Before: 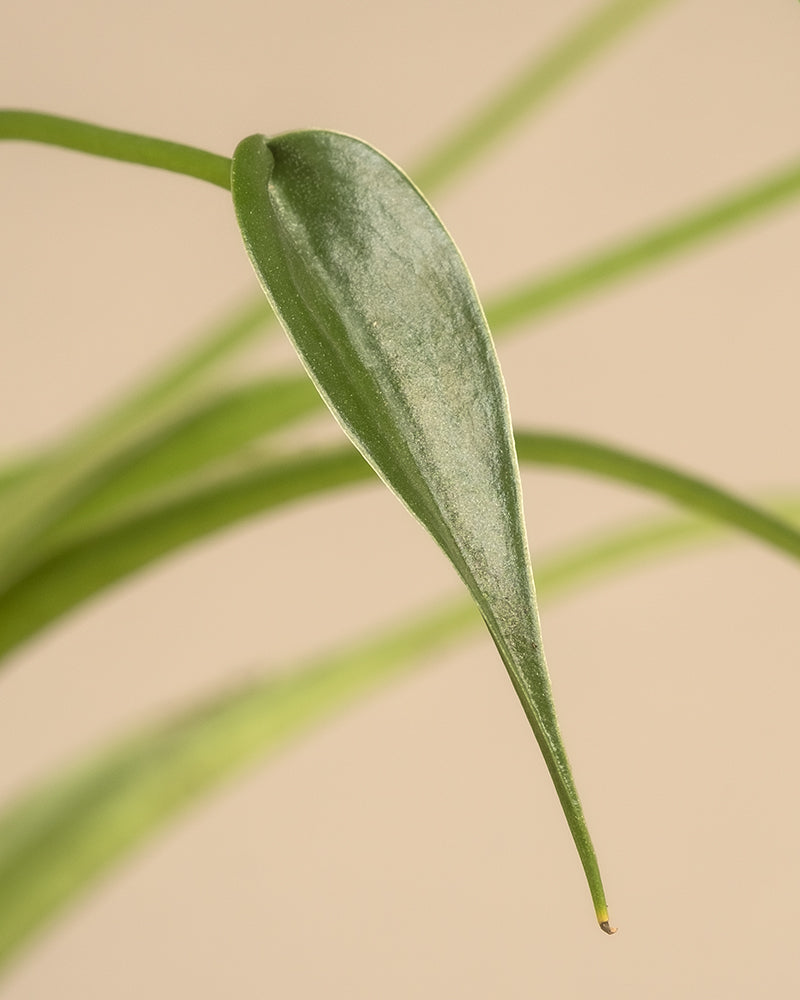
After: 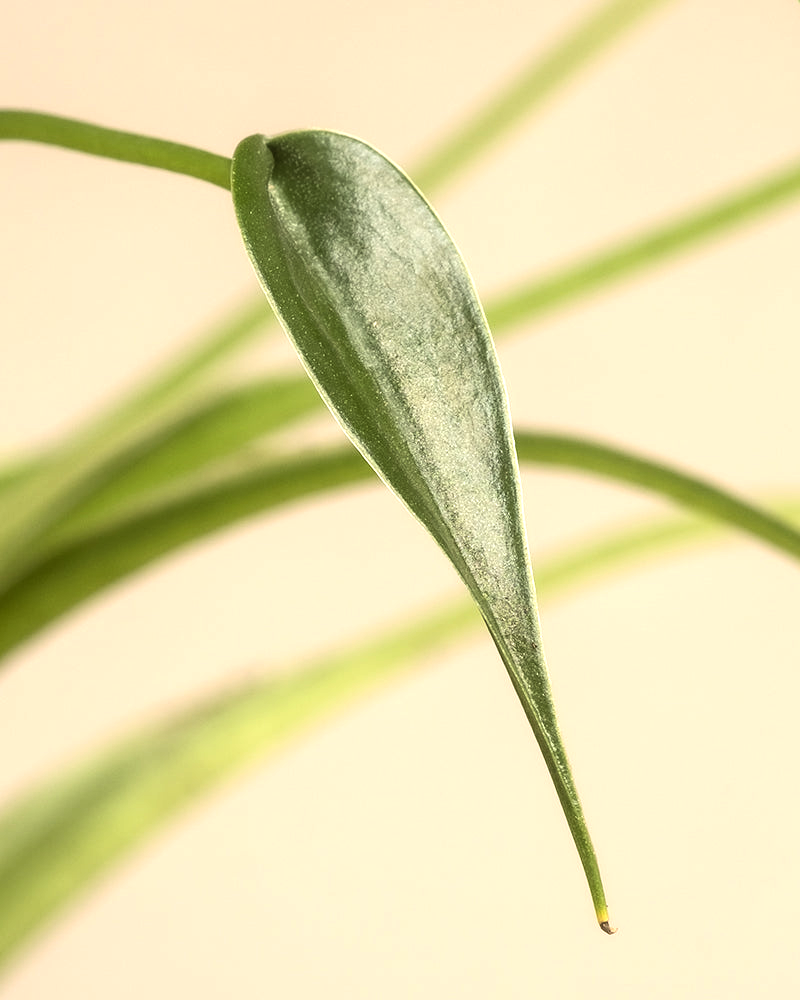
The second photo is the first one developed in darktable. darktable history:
tone equalizer: -8 EV -0.774 EV, -7 EV -0.732 EV, -6 EV -0.609 EV, -5 EV -0.366 EV, -3 EV 0.402 EV, -2 EV 0.6 EV, -1 EV 0.688 EV, +0 EV 0.734 EV, edges refinement/feathering 500, mask exposure compensation -1.57 EV, preserve details no
